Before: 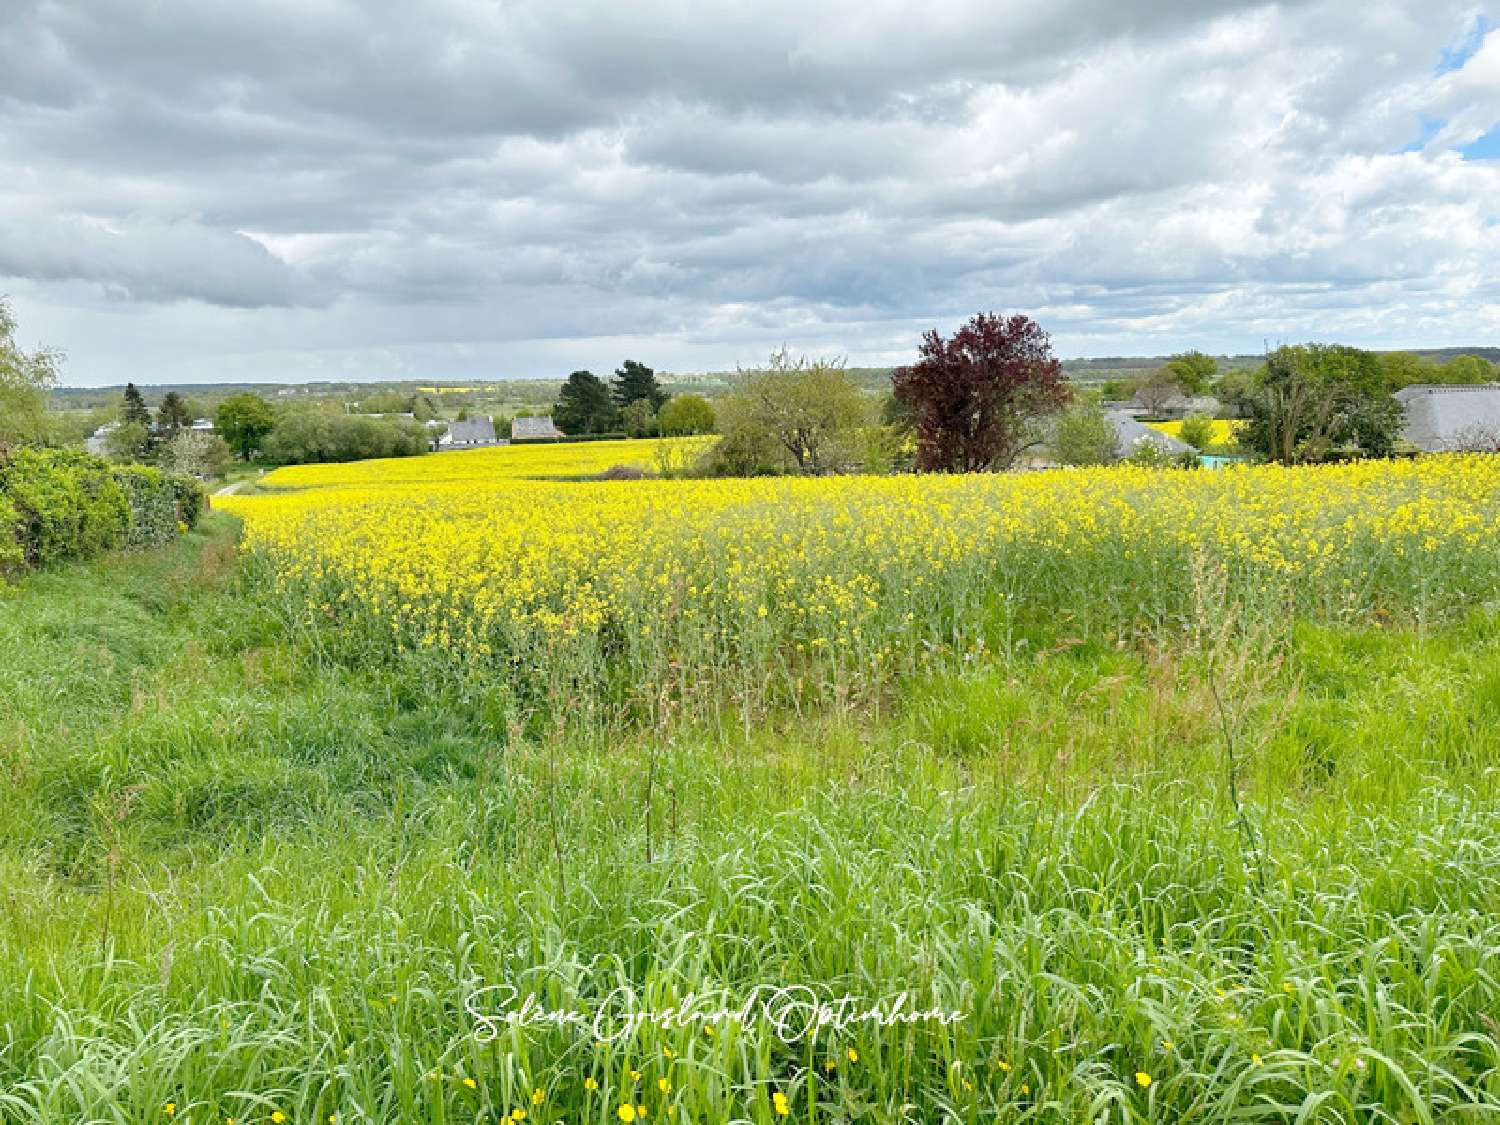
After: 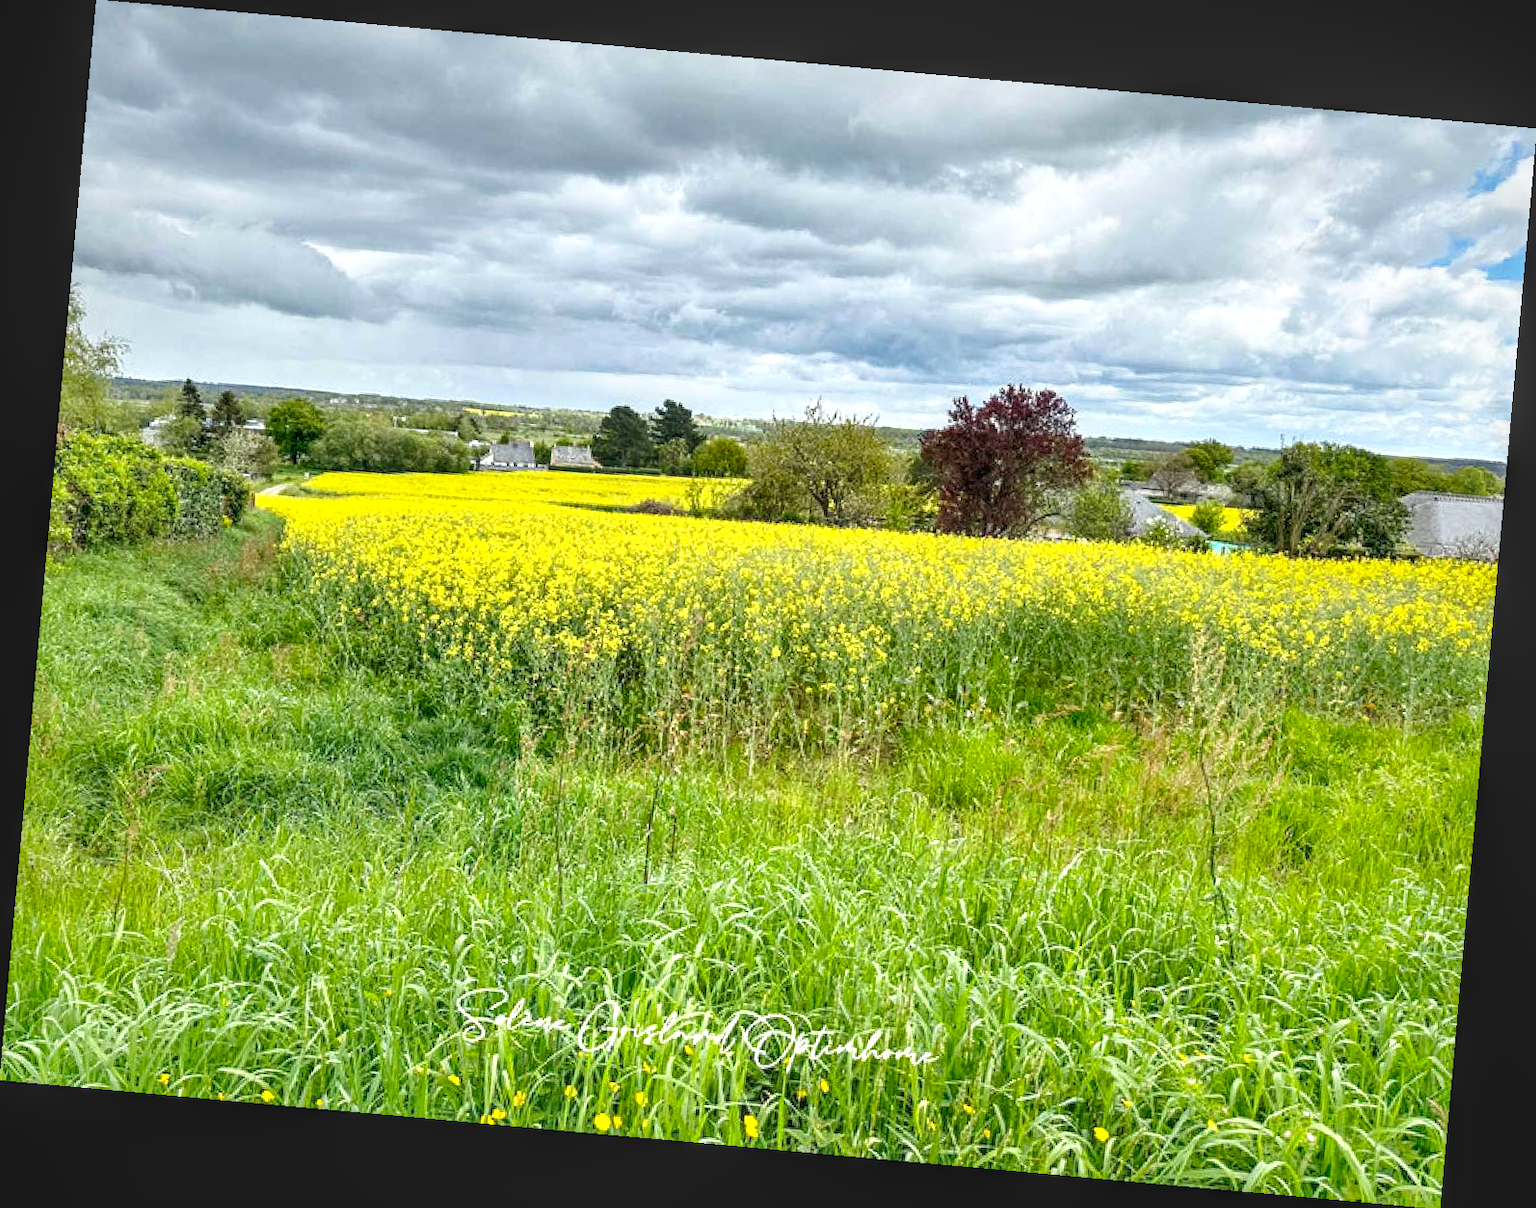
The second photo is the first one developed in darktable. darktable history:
local contrast: highlights 0%, shadows 0%, detail 133%
rotate and perspective: rotation 5.12°, automatic cropping off
shadows and highlights: radius 264.75, soften with gaussian
exposure: black level correction 0, exposure 0.7 EV, compensate exposure bias true, compensate highlight preservation false
